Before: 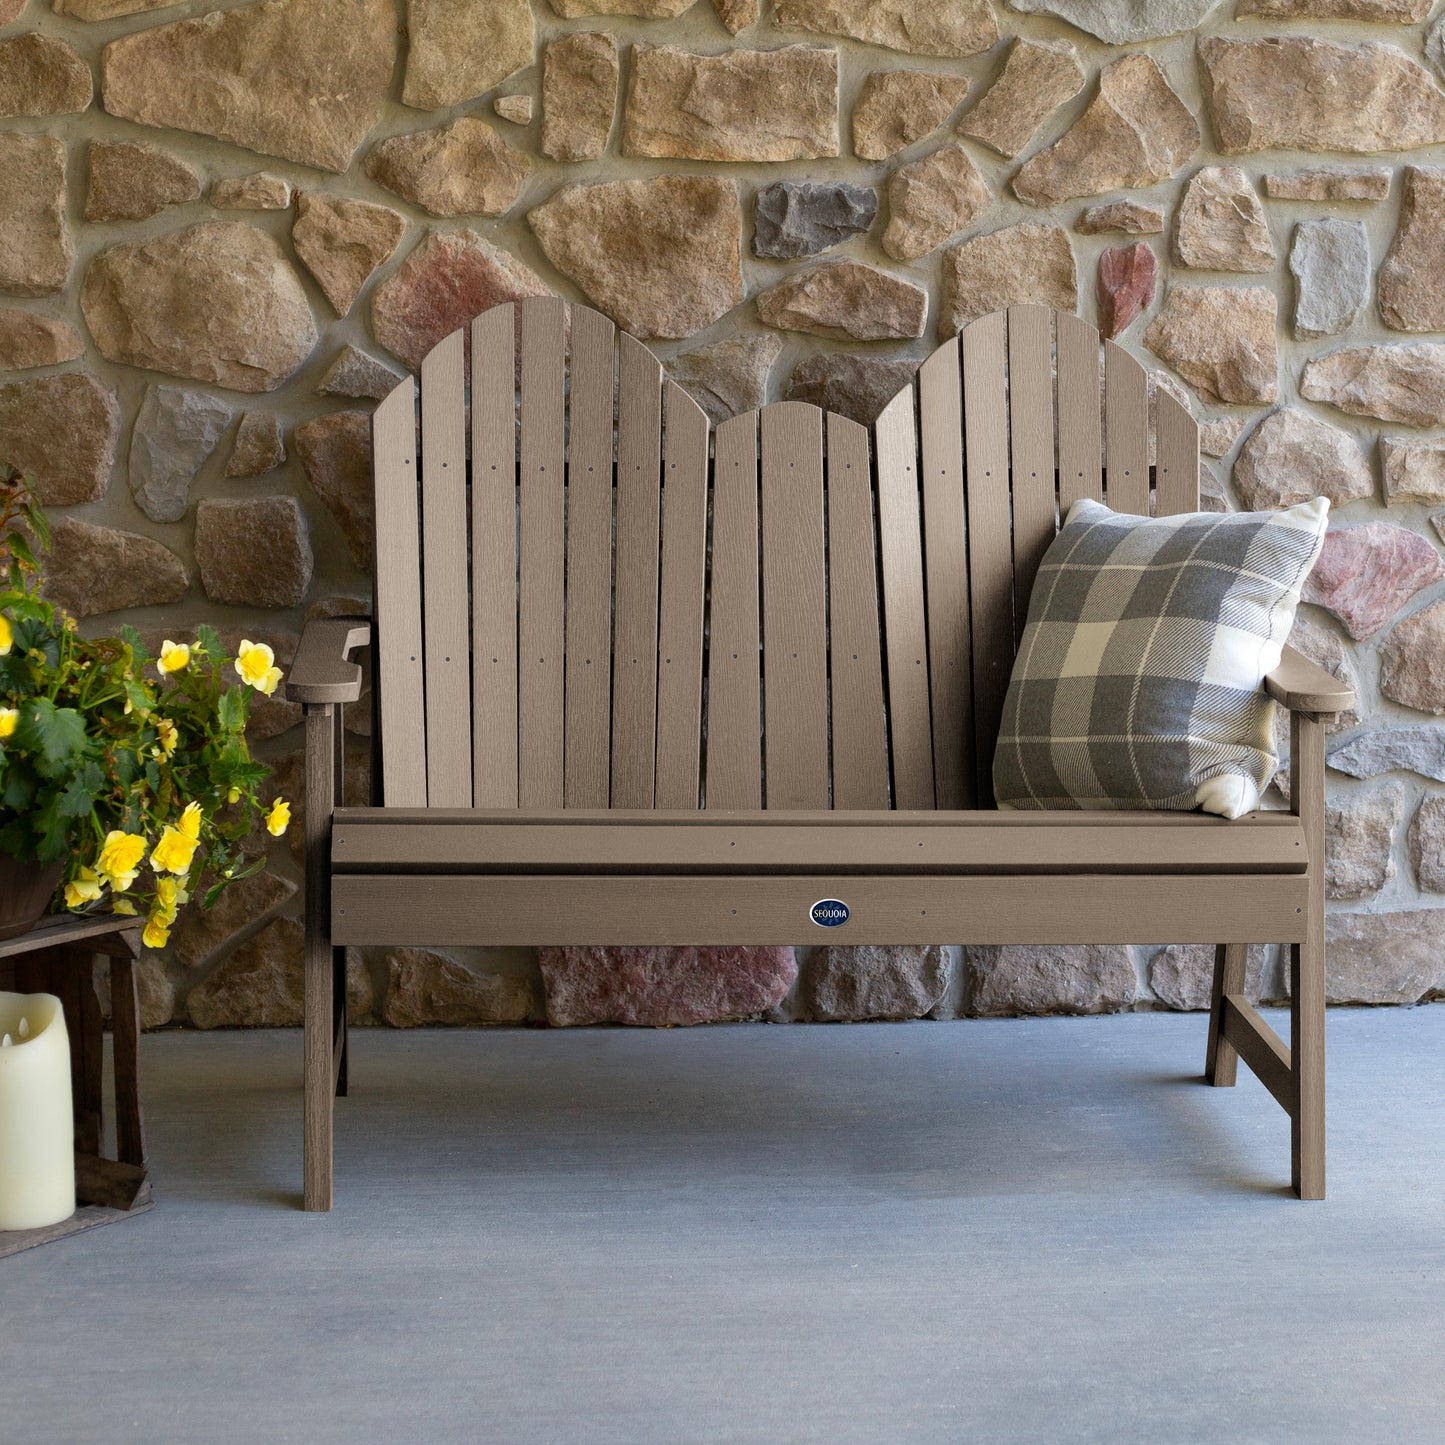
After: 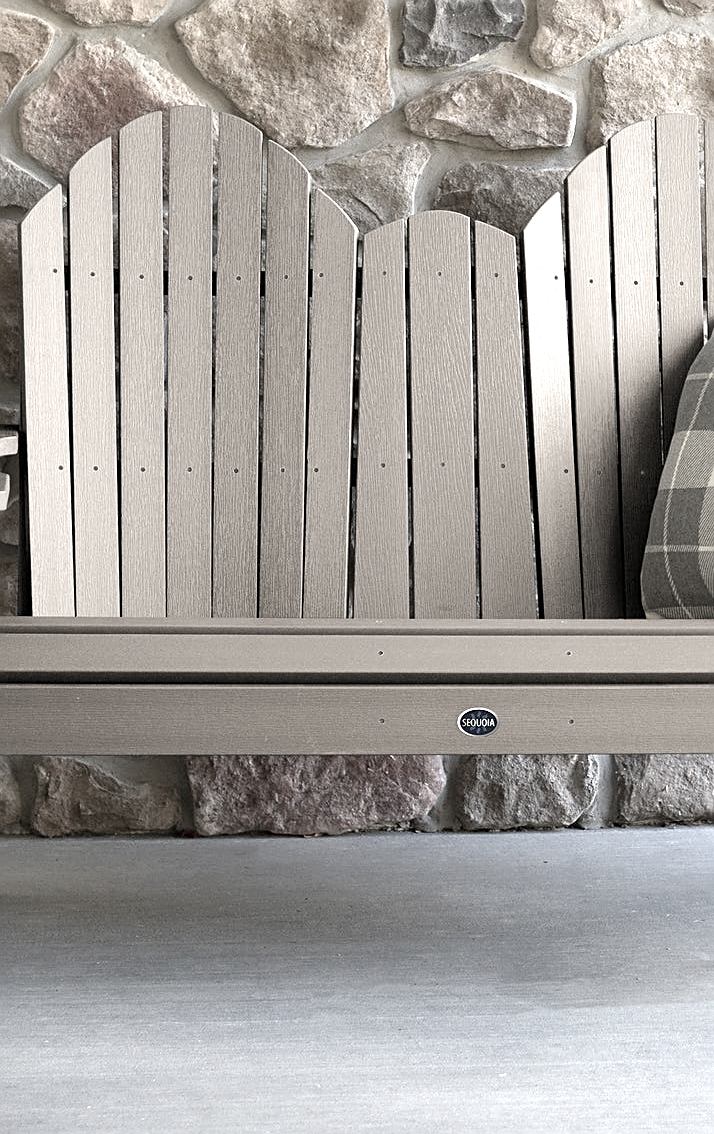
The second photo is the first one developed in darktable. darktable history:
crop and rotate: angle 0.02°, left 24.353%, top 13.219%, right 26.156%, bottom 8.224%
color correction: saturation 0.3
exposure: black level correction 0, exposure 1.1 EV, compensate exposure bias true, compensate highlight preservation false
sharpen: on, module defaults
